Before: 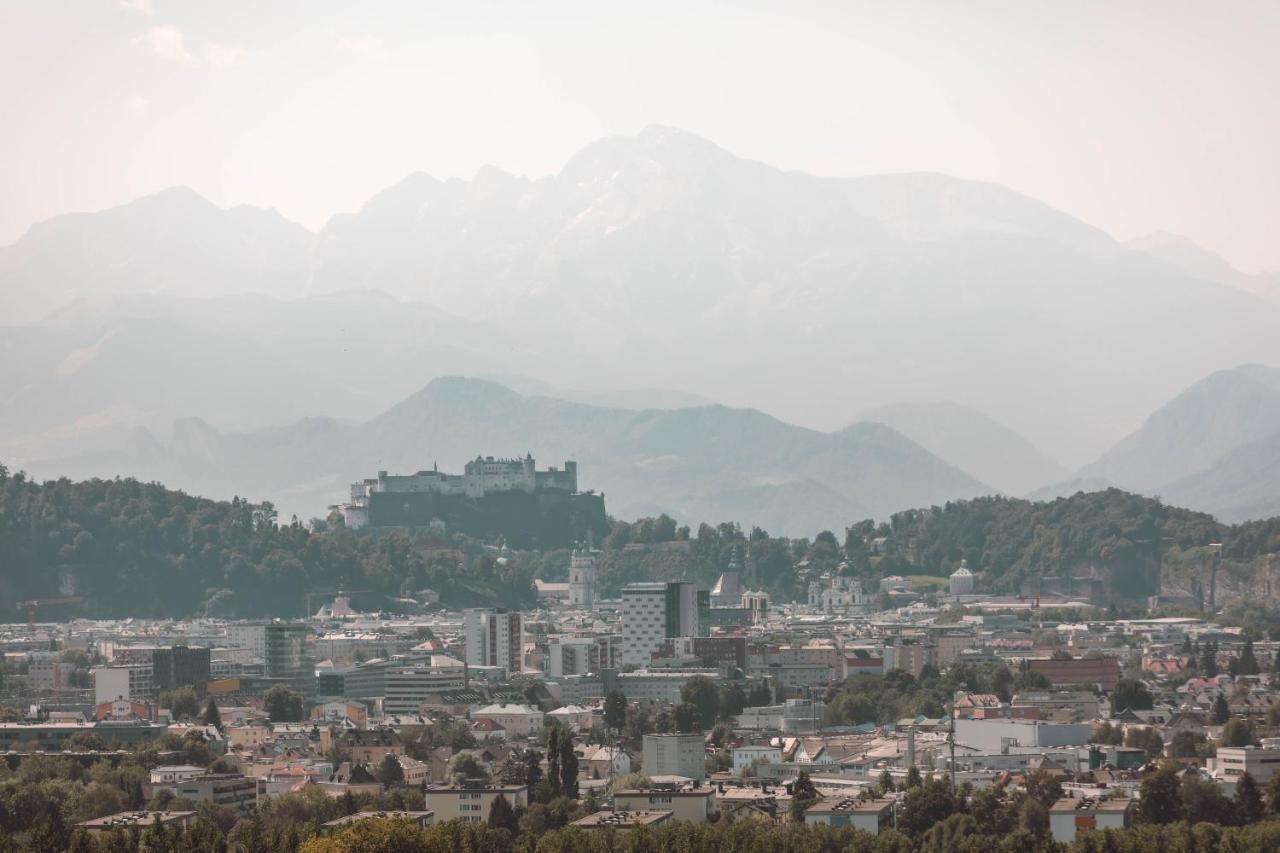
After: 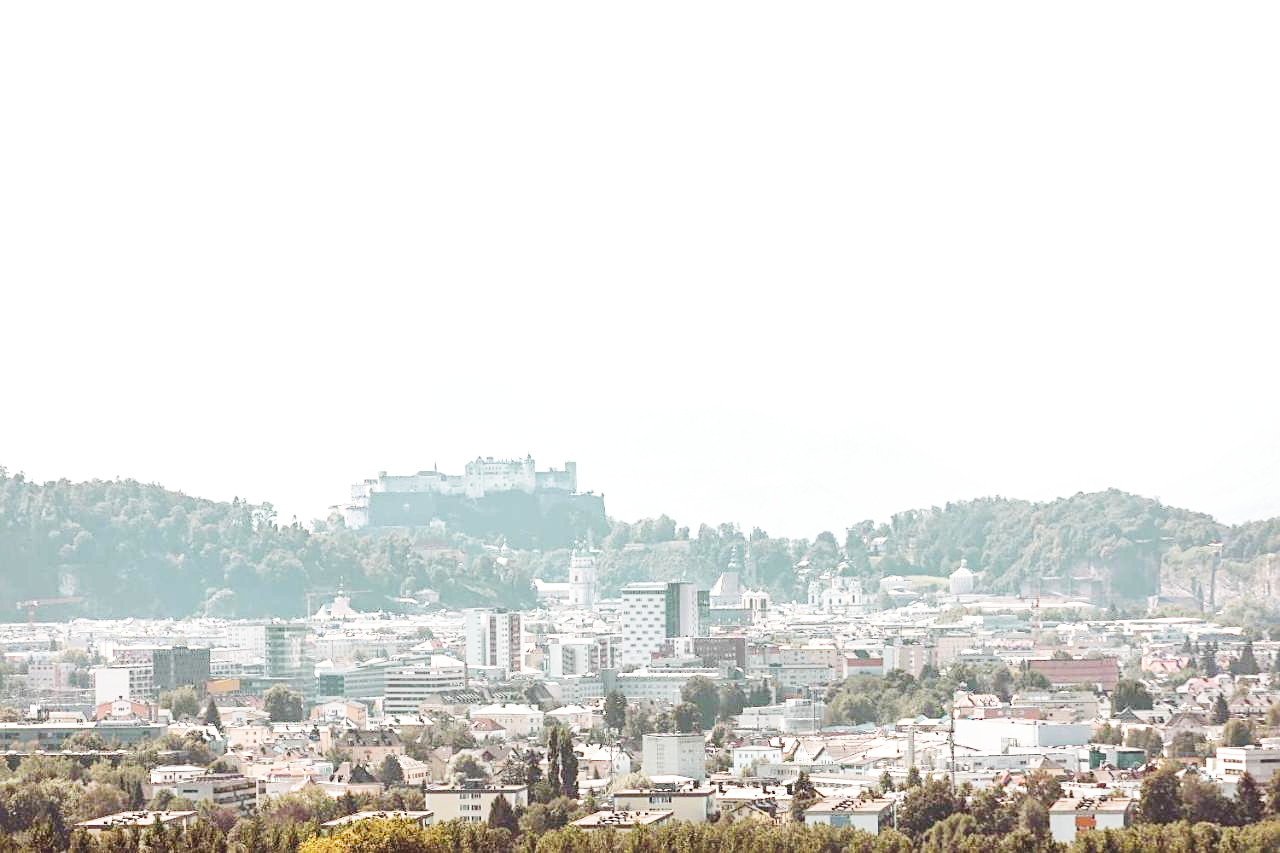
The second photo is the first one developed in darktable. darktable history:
sharpen: on, module defaults
exposure: black level correction 0.001, exposure 0.955 EV, compensate highlight preservation false
base curve: curves: ch0 [(0, 0.003) (0.001, 0.002) (0.006, 0.004) (0.02, 0.022) (0.048, 0.086) (0.094, 0.234) (0.162, 0.431) (0.258, 0.629) (0.385, 0.8) (0.548, 0.918) (0.751, 0.988) (1, 1)], preserve colors none
tone curve: curves: ch0 [(0, 0) (0.915, 0.89) (1, 1)], color space Lab, linked channels, preserve colors none
